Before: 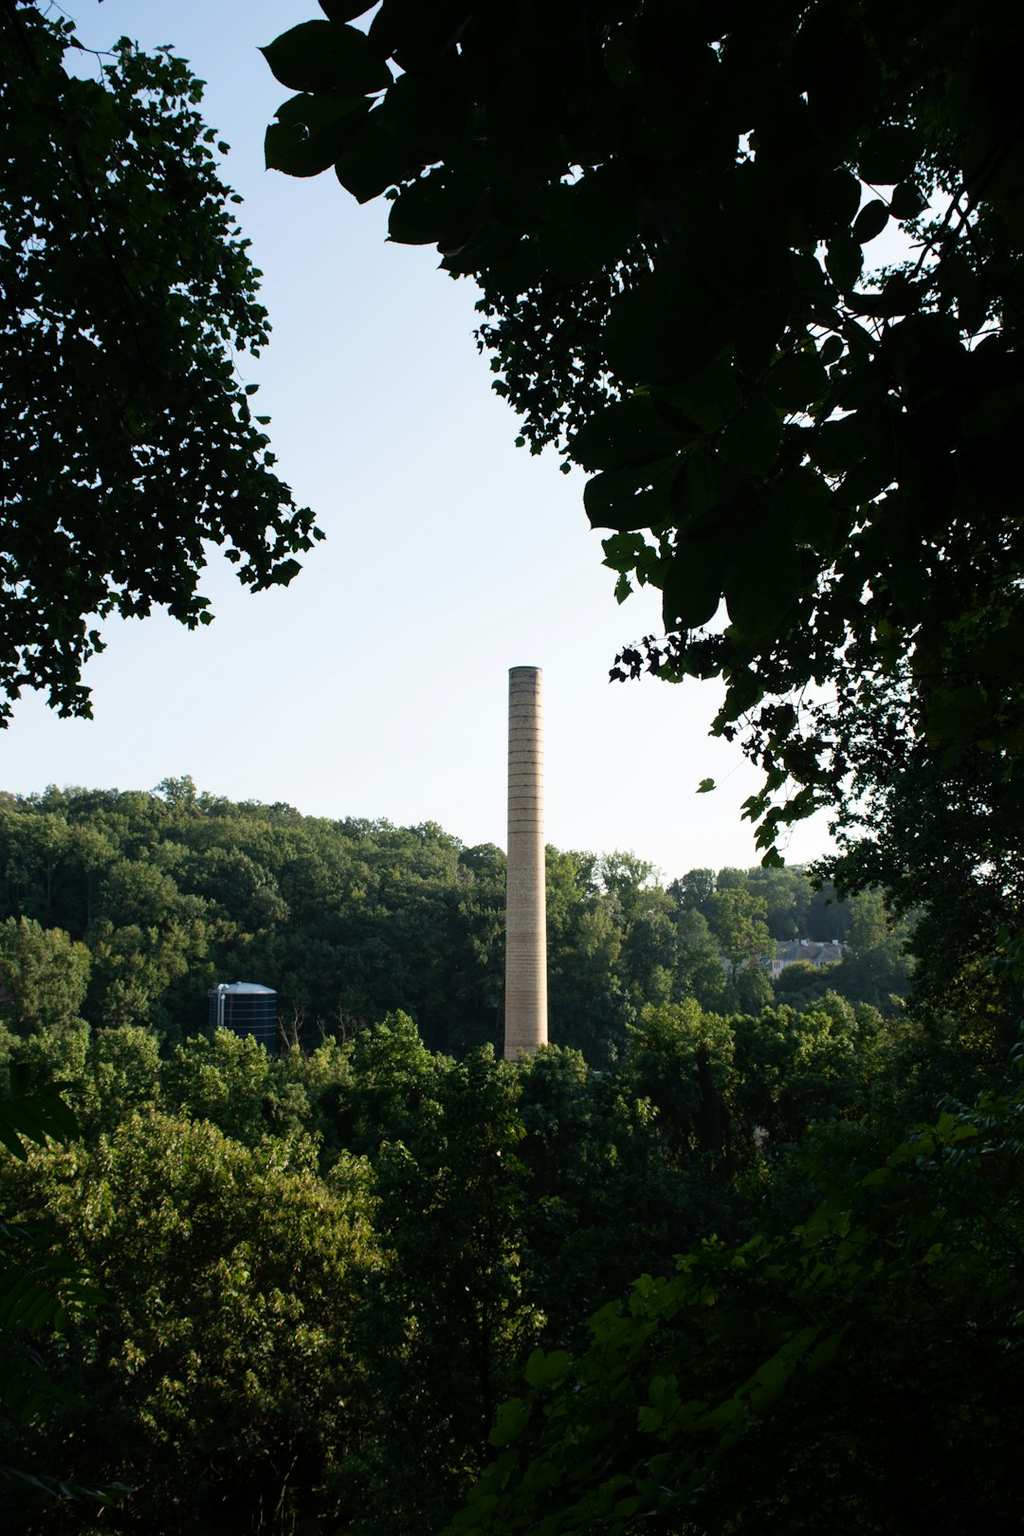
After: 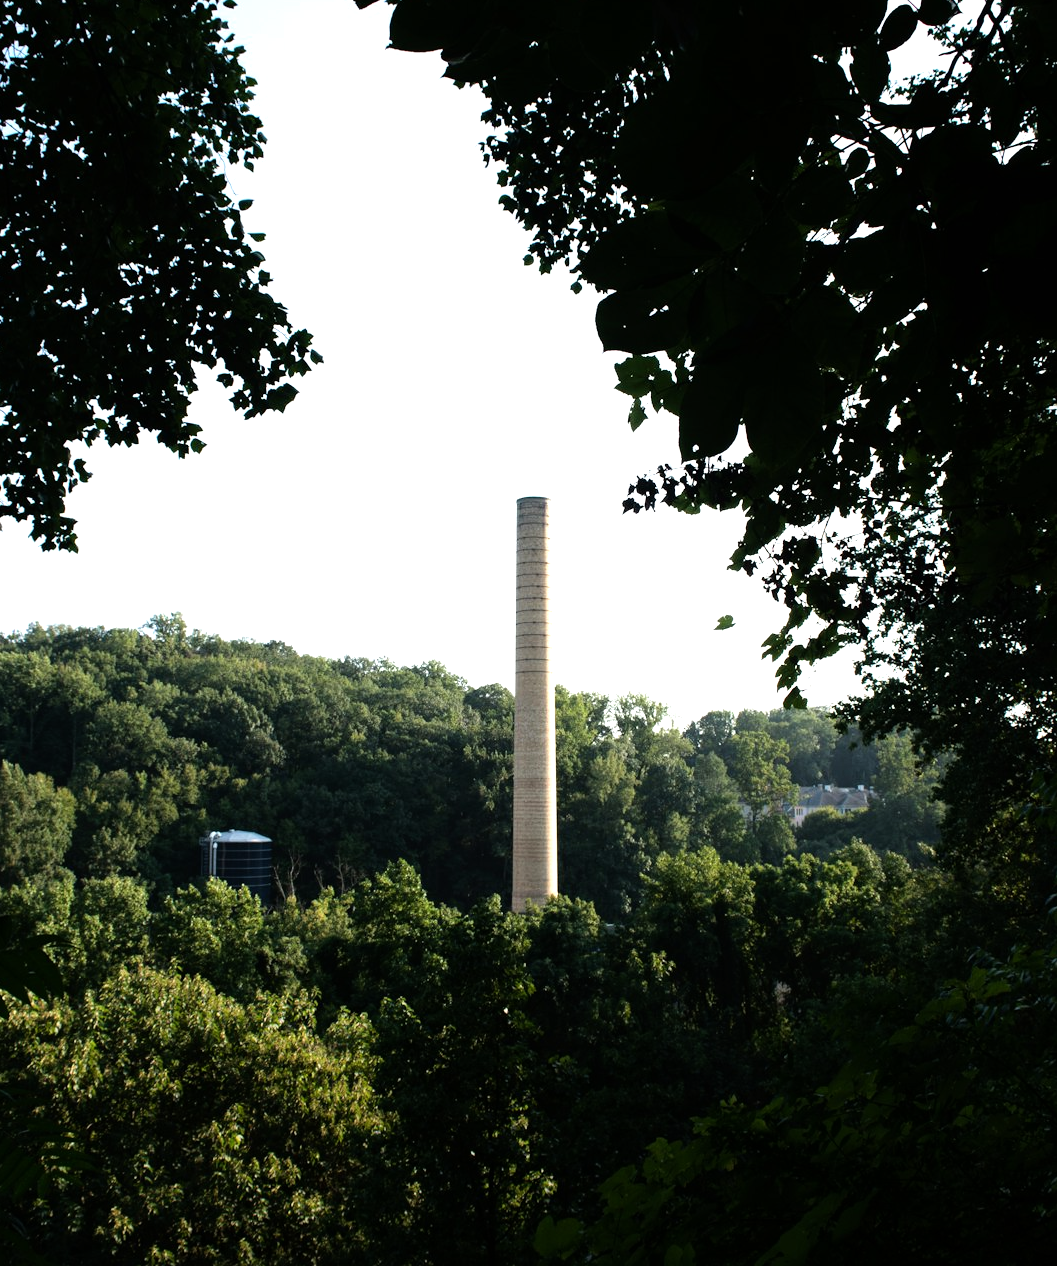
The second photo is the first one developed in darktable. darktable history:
tone equalizer: -8 EV -0.77 EV, -7 EV -0.71 EV, -6 EV -0.593 EV, -5 EV -0.39 EV, -3 EV 0.375 EV, -2 EV 0.6 EV, -1 EV 0.696 EV, +0 EV 0.75 EV
color correction: highlights b* 0.002, saturation 0.994
crop and rotate: left 1.907%, top 12.756%, right 0.143%, bottom 9.036%
